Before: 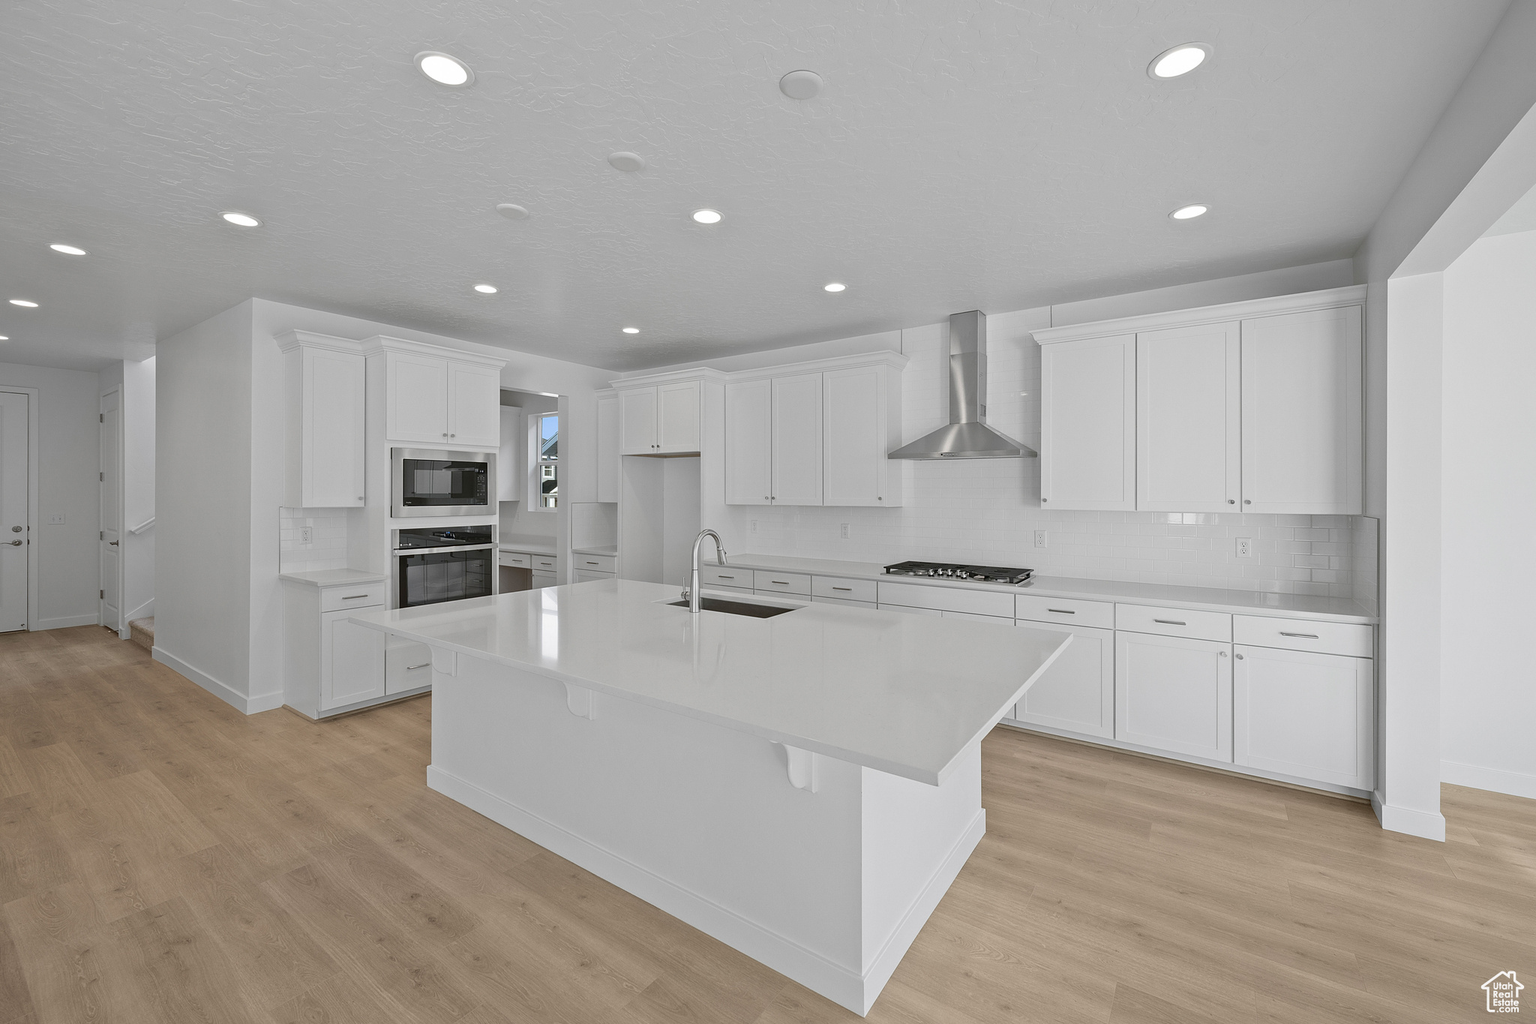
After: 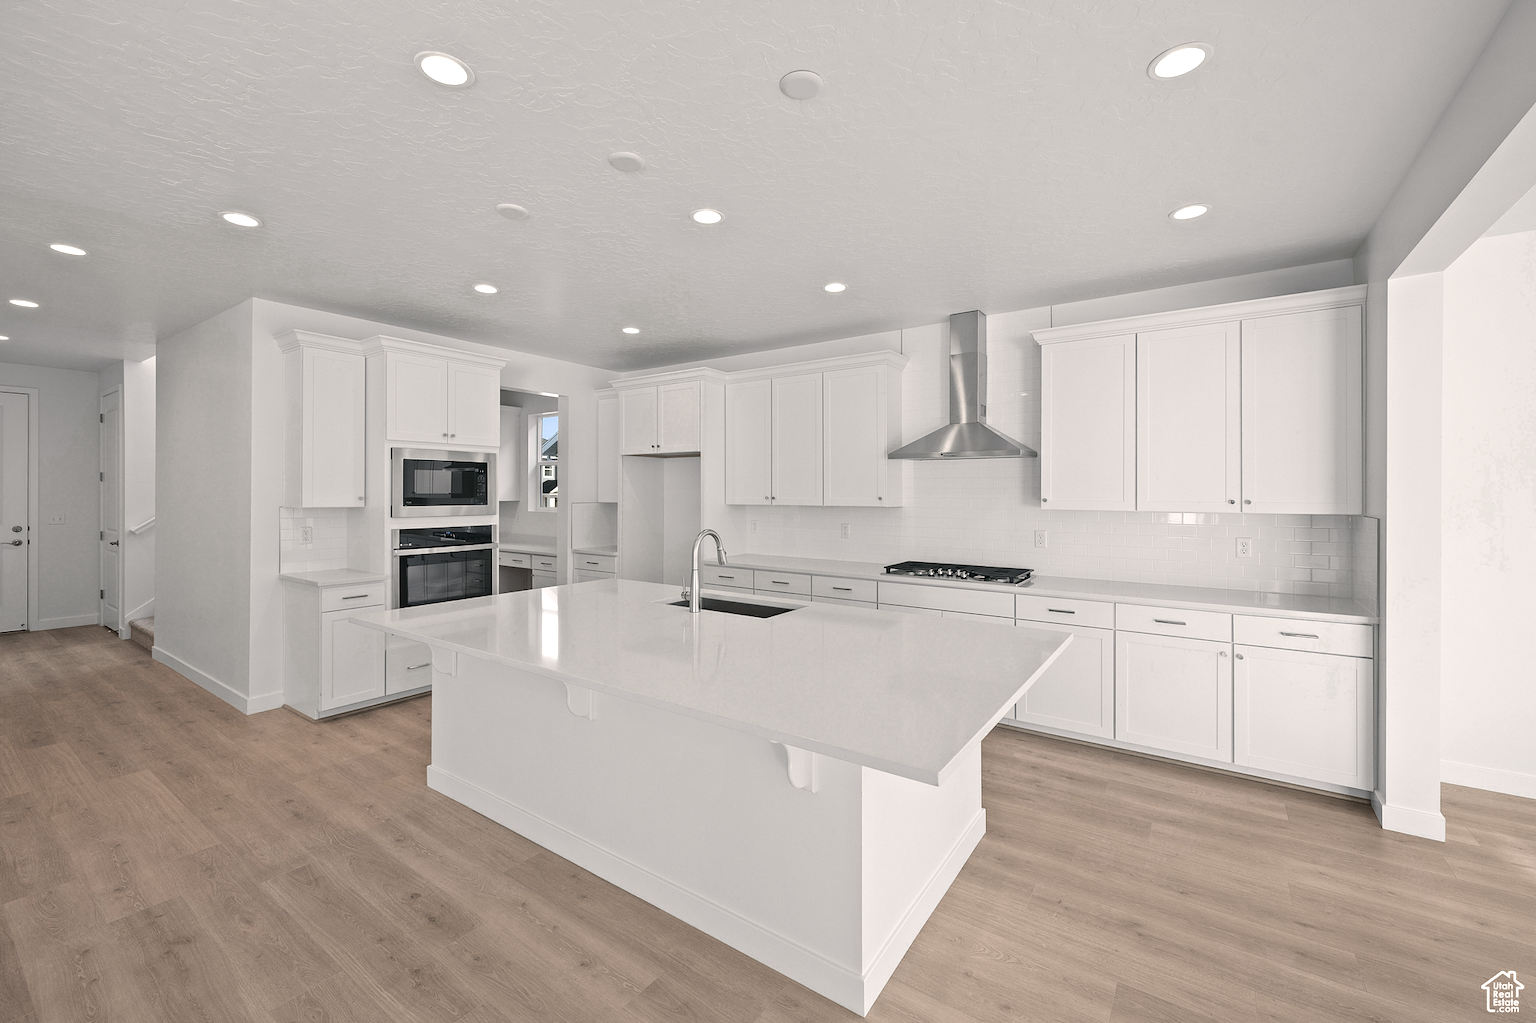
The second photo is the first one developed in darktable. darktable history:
color correction: highlights a* 2.75, highlights b* 5, shadows a* -2.04, shadows b* -4.84, saturation 0.8
color zones: curves: ch0 [(0.006, 0.385) (0.143, 0.563) (0.243, 0.321) (0.352, 0.464) (0.516, 0.456) (0.625, 0.5) (0.75, 0.5) (0.875, 0.5)]; ch1 [(0, 0.5) (0.134, 0.504) (0.246, 0.463) (0.421, 0.515) (0.5, 0.56) (0.625, 0.5) (0.75, 0.5) (0.875, 0.5)]; ch2 [(0, 0.5) (0.131, 0.426) (0.307, 0.289) (0.38, 0.188) (0.513, 0.216) (0.625, 0.548) (0.75, 0.468) (0.838, 0.396) (0.971, 0.311)]
tone equalizer: -8 EV -0.417 EV, -7 EV -0.389 EV, -6 EV -0.333 EV, -5 EV -0.222 EV, -3 EV 0.222 EV, -2 EV 0.333 EV, -1 EV 0.389 EV, +0 EV 0.417 EV, edges refinement/feathering 500, mask exposure compensation -1.57 EV, preserve details no
